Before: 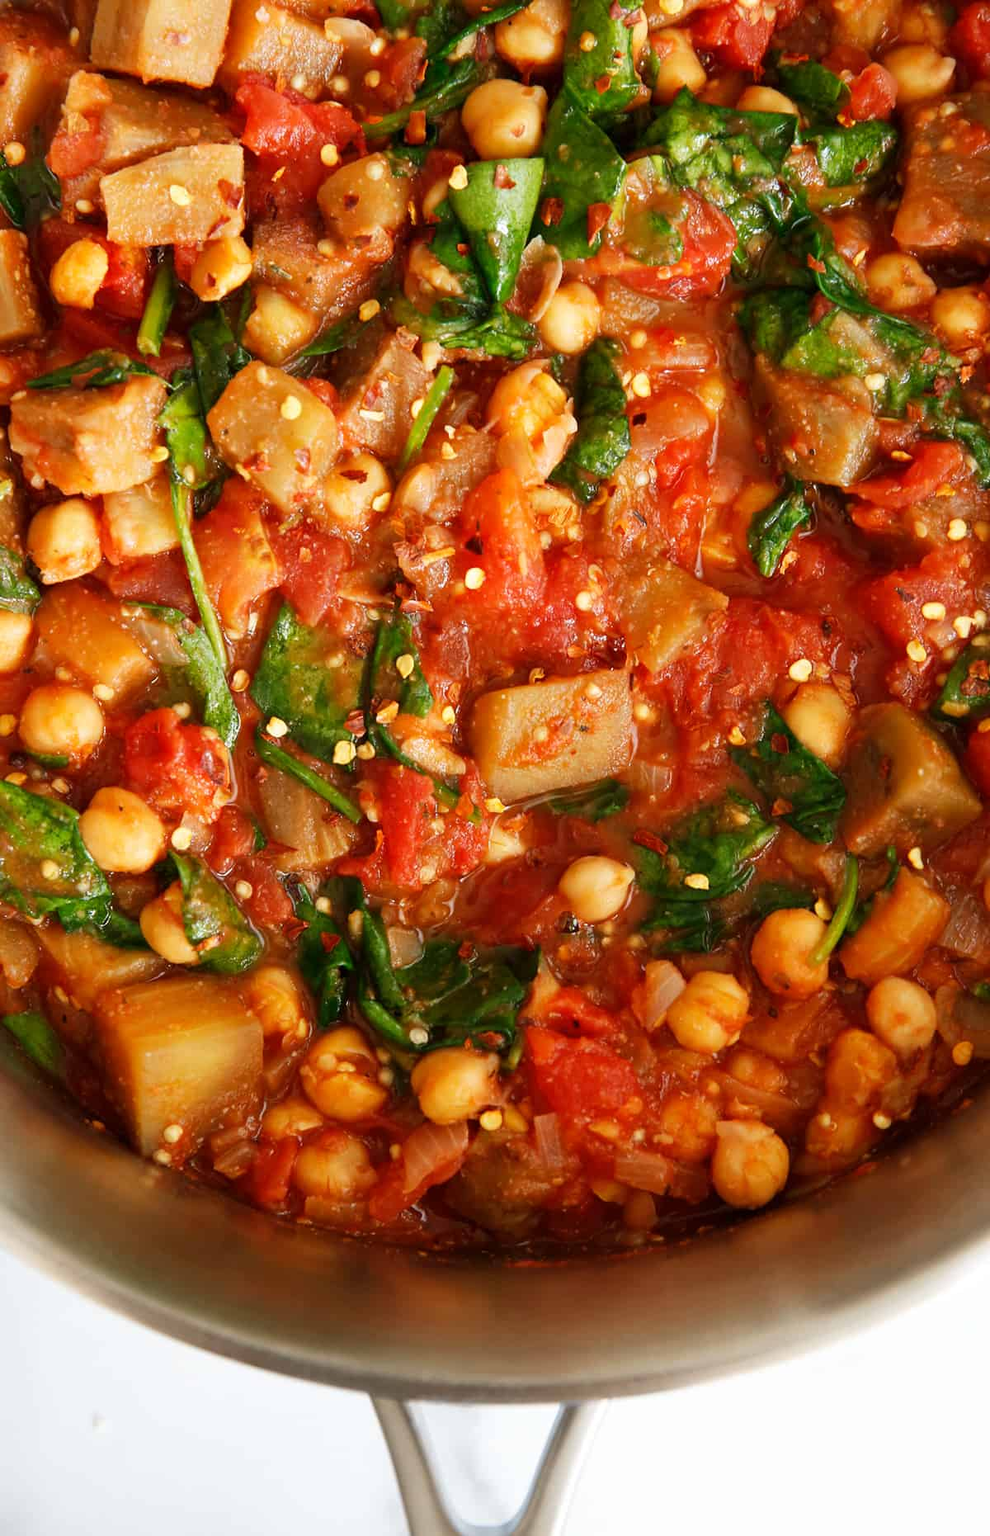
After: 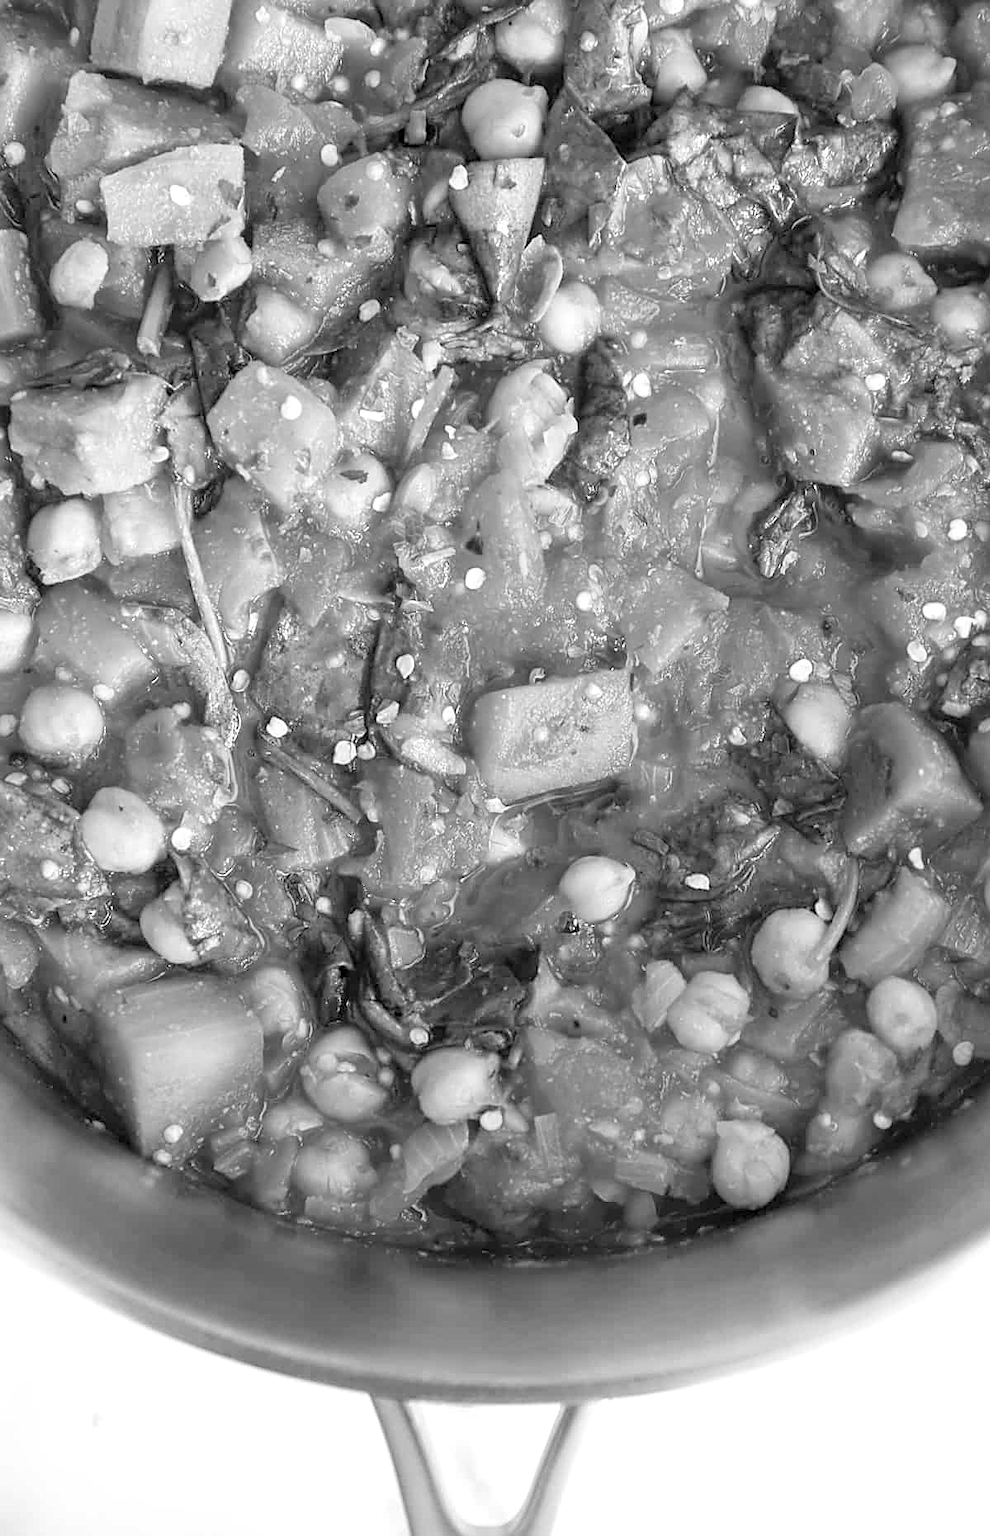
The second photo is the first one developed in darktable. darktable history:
sharpen: on, module defaults
local contrast: on, module defaults
levels: levels [0, 0.397, 0.955]
monochrome: on, module defaults
